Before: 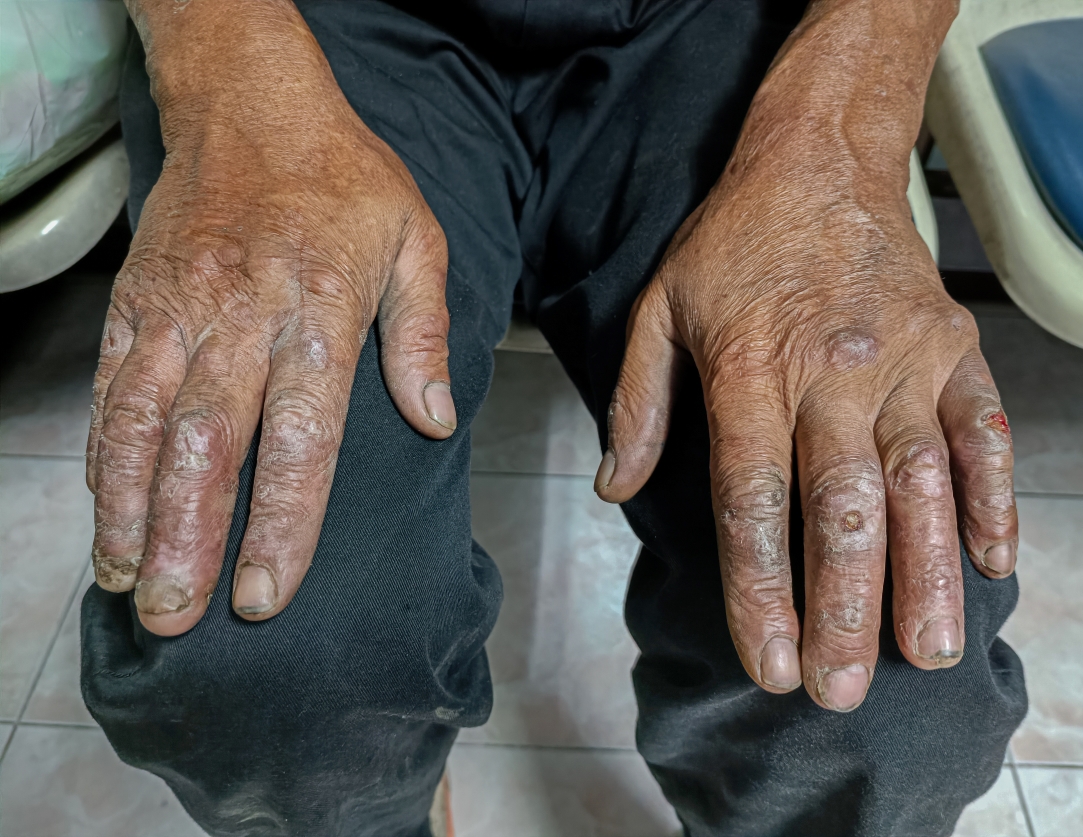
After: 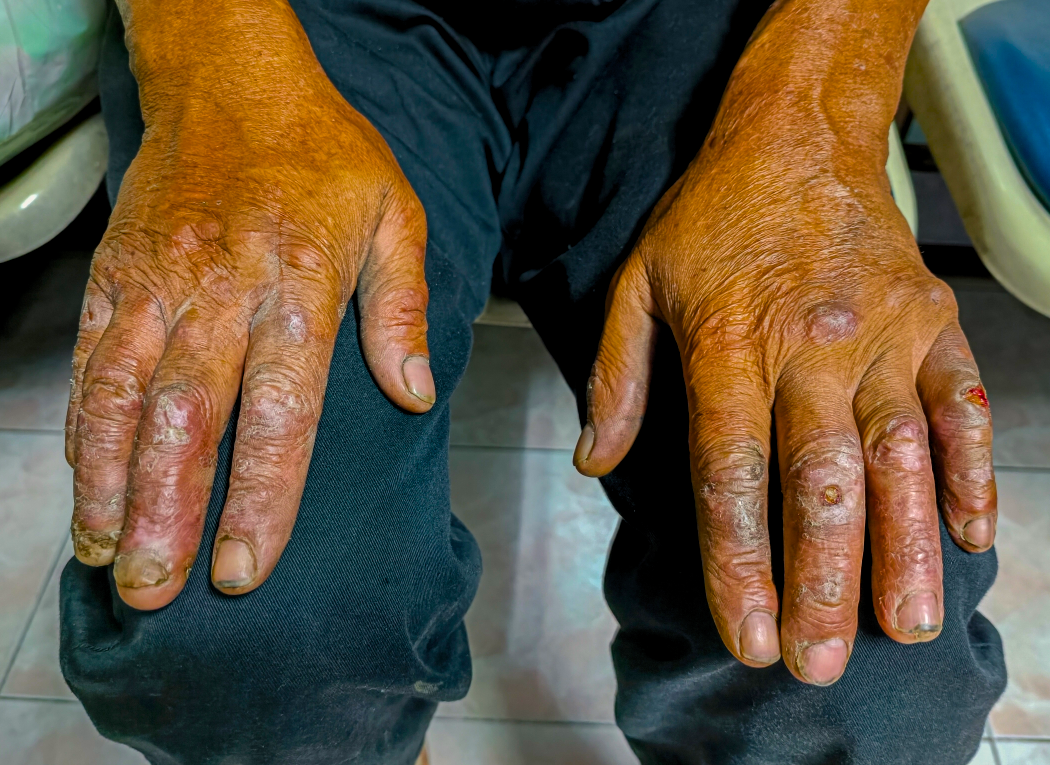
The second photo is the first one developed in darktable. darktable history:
crop: left 1.957%, top 3.159%, right 1.044%, bottom 4.98%
levels: levels [0.026, 0.507, 0.987]
color balance rgb: highlights gain › chroma 1.021%, highlights gain › hue 60.08°, perceptual saturation grading › global saturation 99.717%, global vibrance 14.959%
